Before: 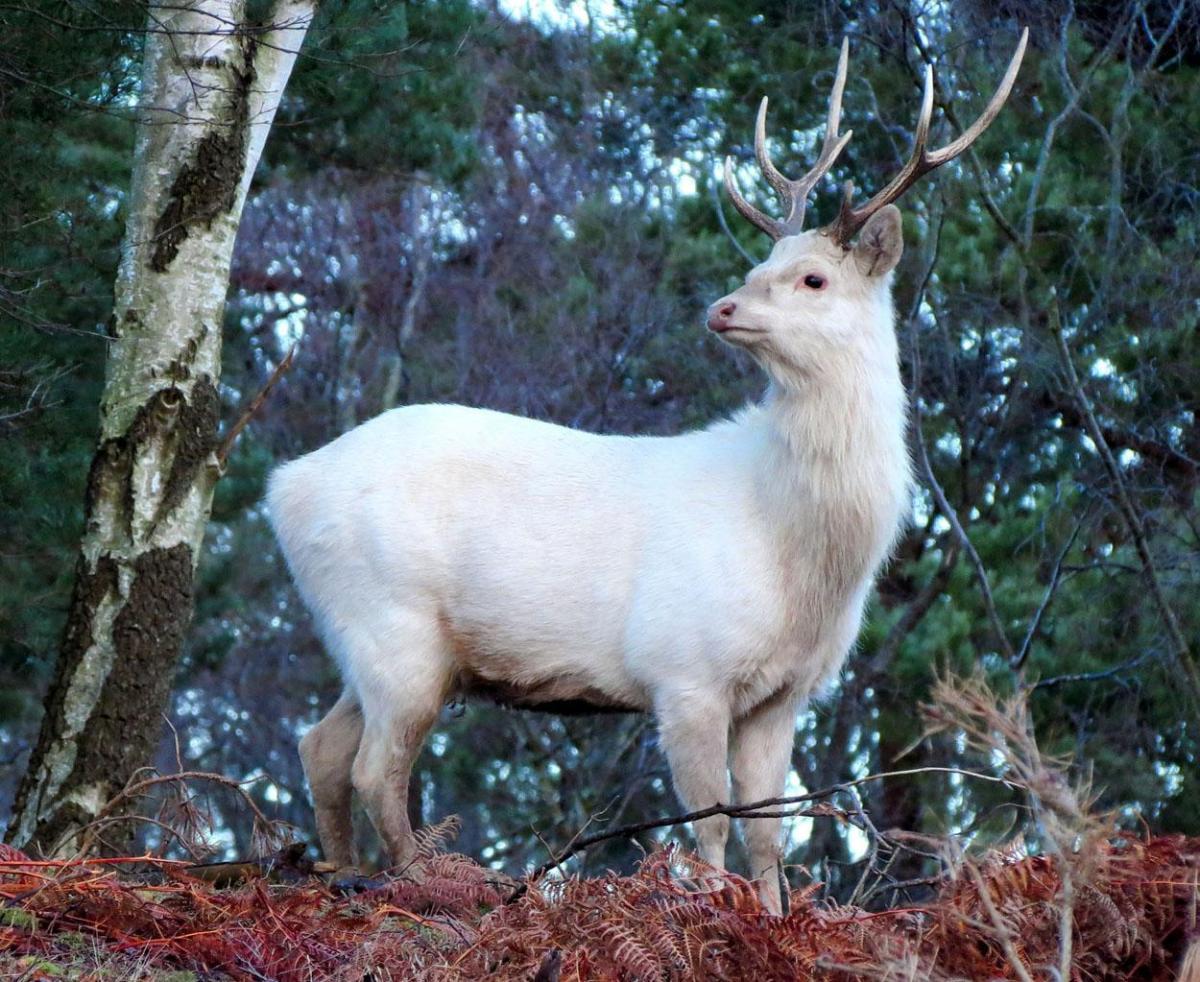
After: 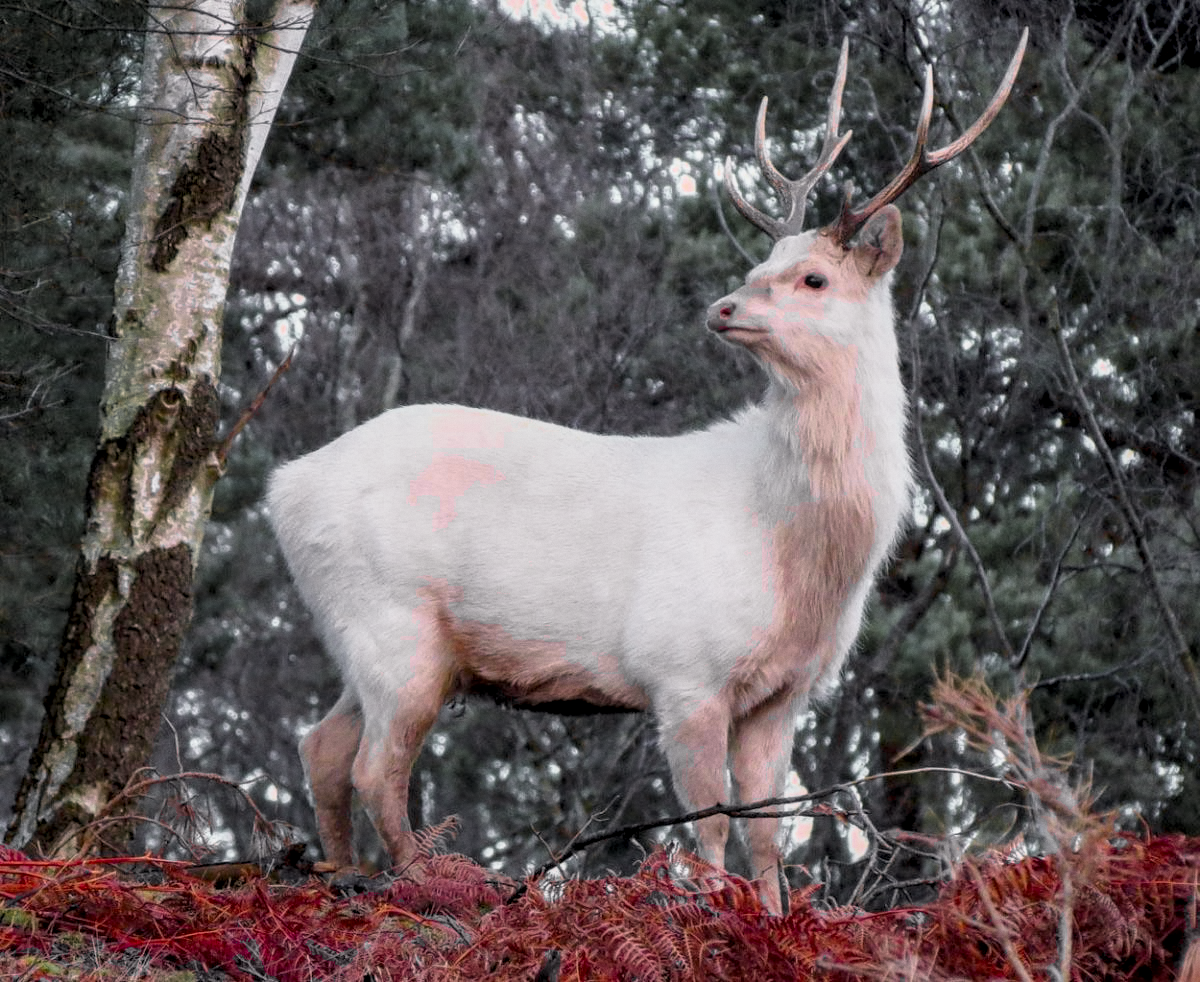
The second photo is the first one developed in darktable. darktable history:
local contrast: on, module defaults
grain: coarseness 0.09 ISO, strength 10%
color balance rgb: perceptual saturation grading › global saturation 10%, global vibrance 10%
tone curve: curves: ch0 [(0.013, 0) (0.061, 0.068) (0.239, 0.256) (0.502, 0.505) (0.683, 0.676) (0.761, 0.773) (0.858, 0.858) (0.987, 0.945)]; ch1 [(0, 0) (0.172, 0.123) (0.304, 0.267) (0.414, 0.395) (0.472, 0.473) (0.502, 0.508) (0.521, 0.528) (0.583, 0.595) (0.654, 0.673) (0.728, 0.761) (1, 1)]; ch2 [(0, 0) (0.411, 0.424) (0.485, 0.476) (0.502, 0.502) (0.553, 0.557) (0.57, 0.576) (1, 1)], color space Lab, independent channels, preserve colors none
color zones: curves: ch0 [(0.004, 0.388) (0.125, 0.392) (0.25, 0.404) (0.375, 0.5) (0.5, 0.5) (0.625, 0.5) (0.75, 0.5) (0.875, 0.5)]; ch1 [(0, 0.5) (0.125, 0.5) (0.25, 0.5) (0.375, 0.124) (0.524, 0.124) (0.645, 0.128) (0.789, 0.132) (0.914, 0.096) (0.998, 0.068)]
color correction: highlights a* 12.23, highlights b* 5.41
tone equalizer: -7 EV 0.13 EV, smoothing diameter 25%, edges refinement/feathering 10, preserve details guided filter
exposure: exposure -0.151 EV, compensate highlight preservation false
